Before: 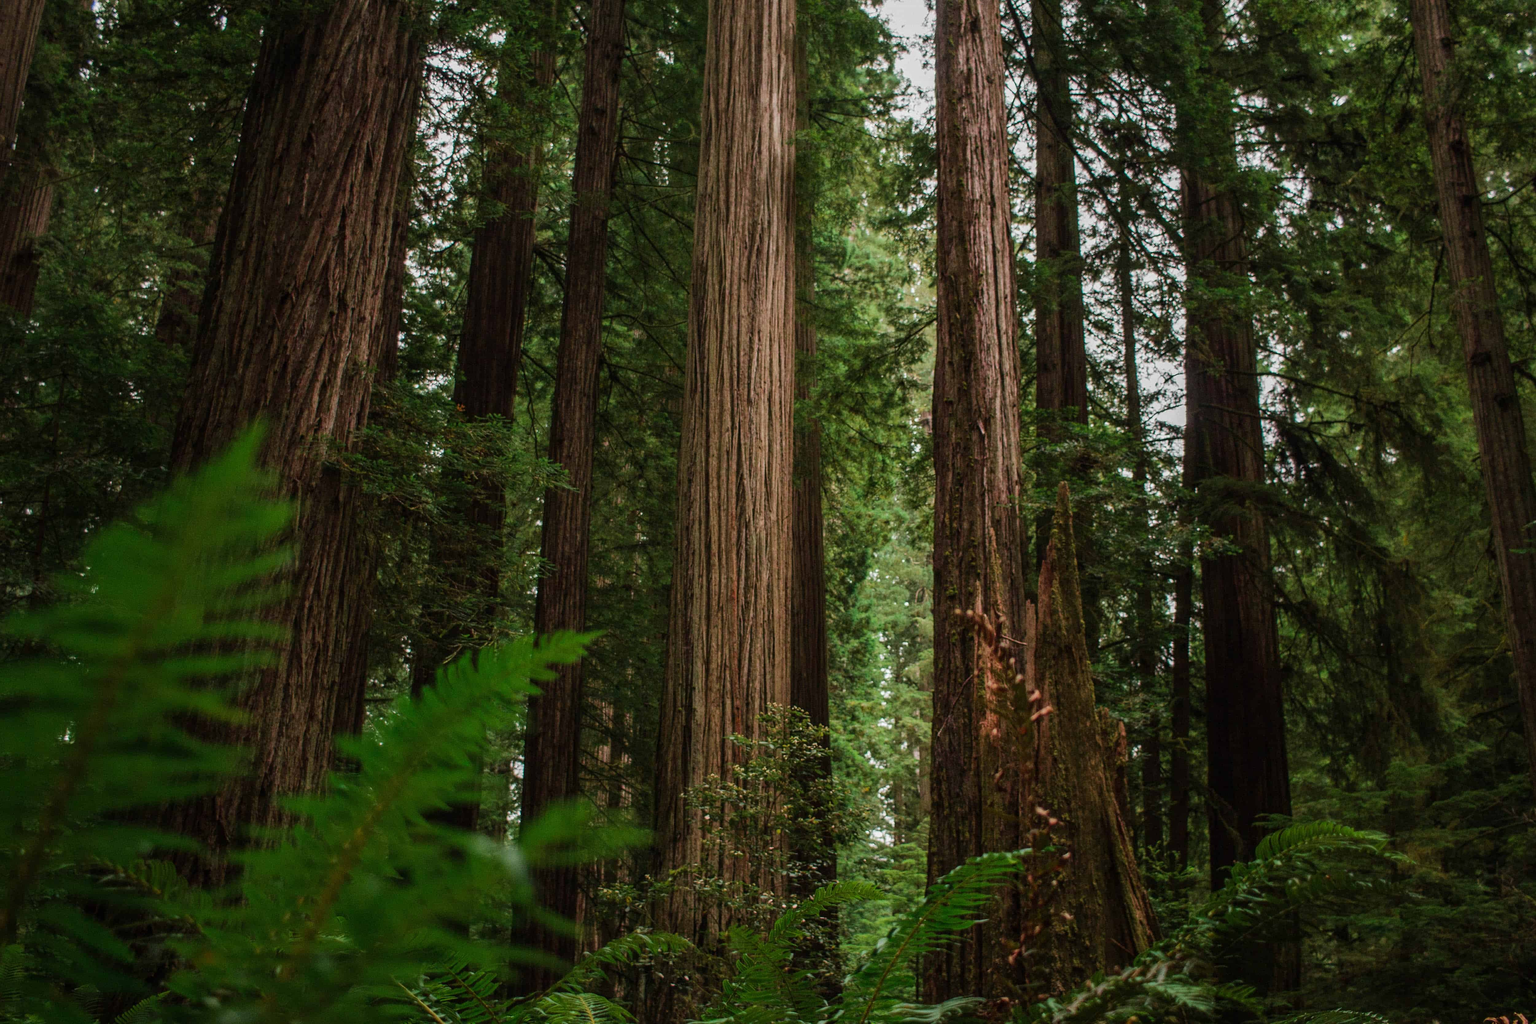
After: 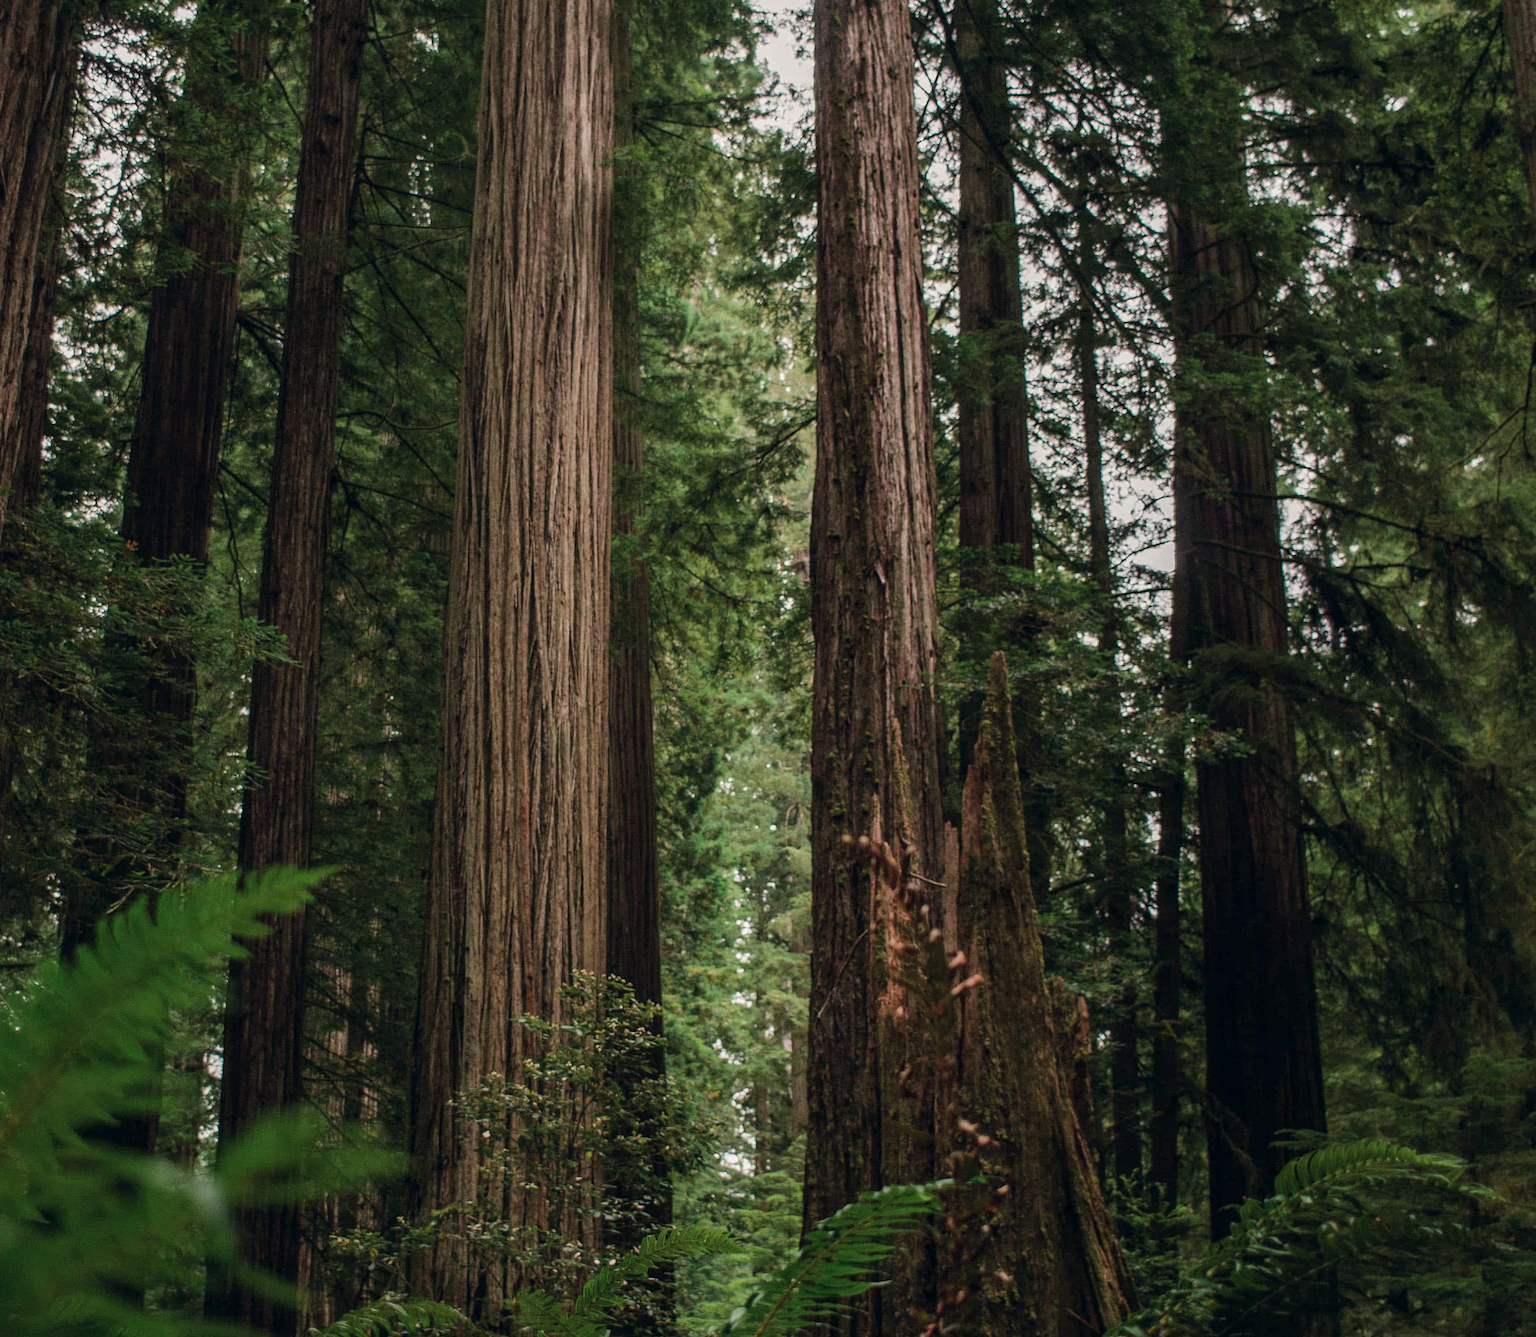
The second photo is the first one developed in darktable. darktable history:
color correction: highlights a* 2.75, highlights b* 5, shadows a* -2.04, shadows b* -4.84, saturation 0.8
crop and rotate: left 24.034%, top 2.838%, right 6.406%, bottom 6.299%
